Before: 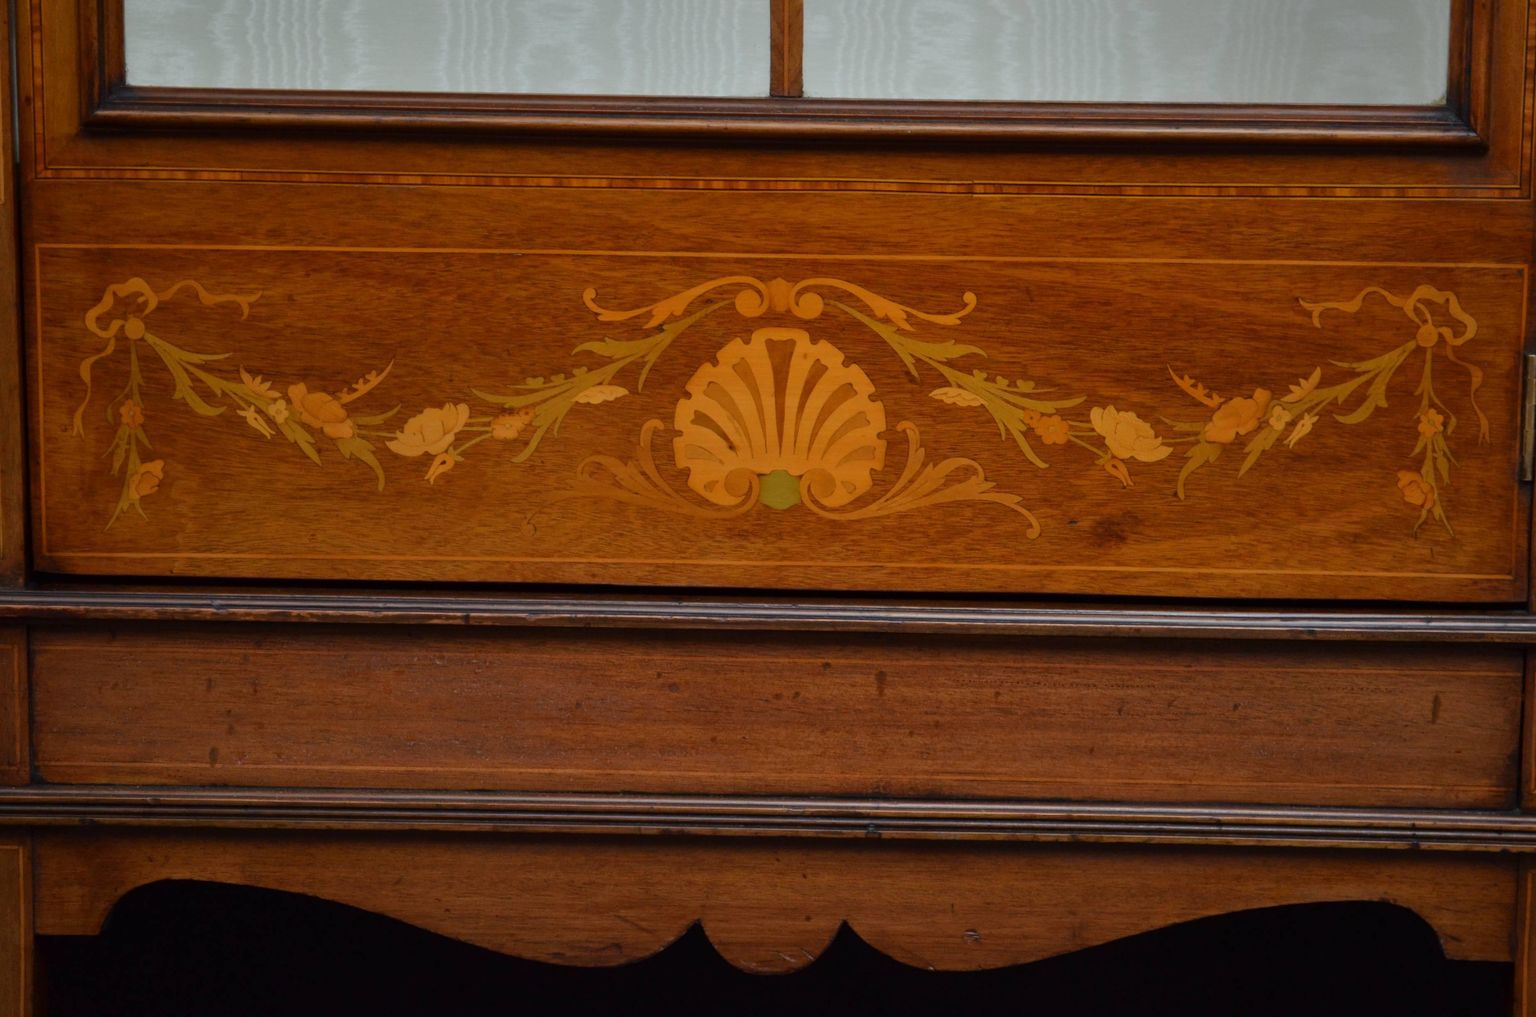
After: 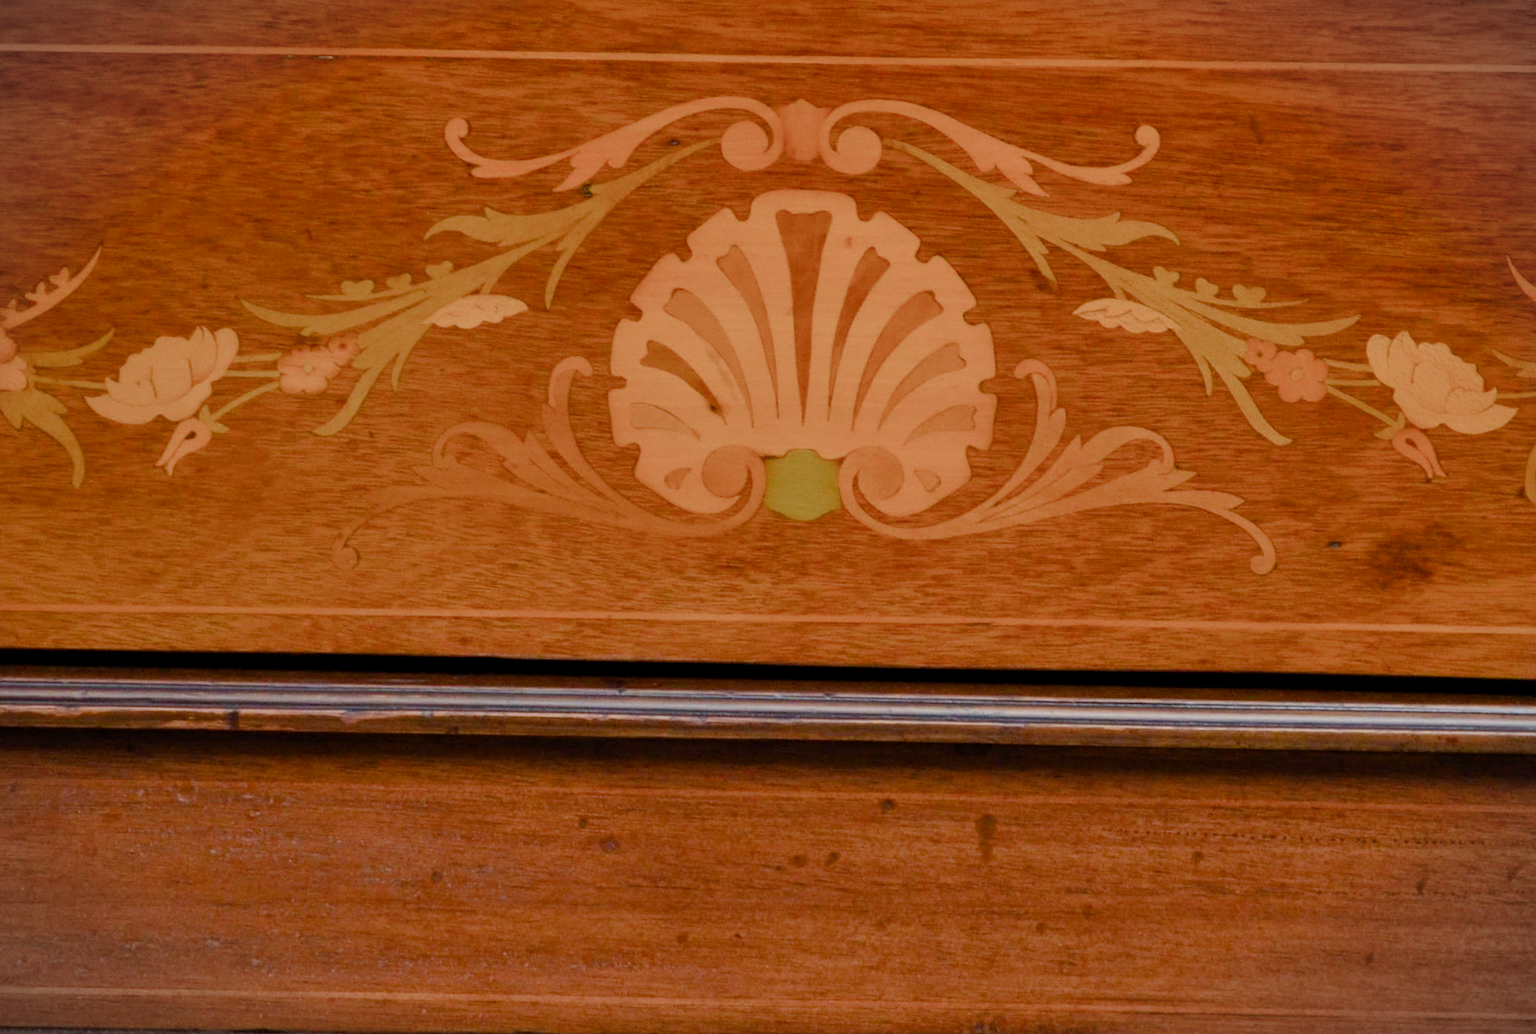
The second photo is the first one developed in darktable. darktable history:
vignetting: fall-off start 100.37%, width/height ratio 1.308, unbound false
color balance rgb: perceptual saturation grading › global saturation 20%, perceptual saturation grading › highlights -49.734%, perceptual saturation grading › shadows 24.926%
velvia: on, module defaults
crop and rotate: left 22.029%, top 21.963%, right 22.912%, bottom 22.048%
filmic rgb: black relative exposure -8.78 EV, white relative exposure 4.98 EV, threshold 3.04 EV, target black luminance 0%, hardness 3.78, latitude 66%, contrast 0.827, shadows ↔ highlights balance 19.5%, enable highlight reconstruction true
exposure: exposure 0.783 EV, compensate highlight preservation false
